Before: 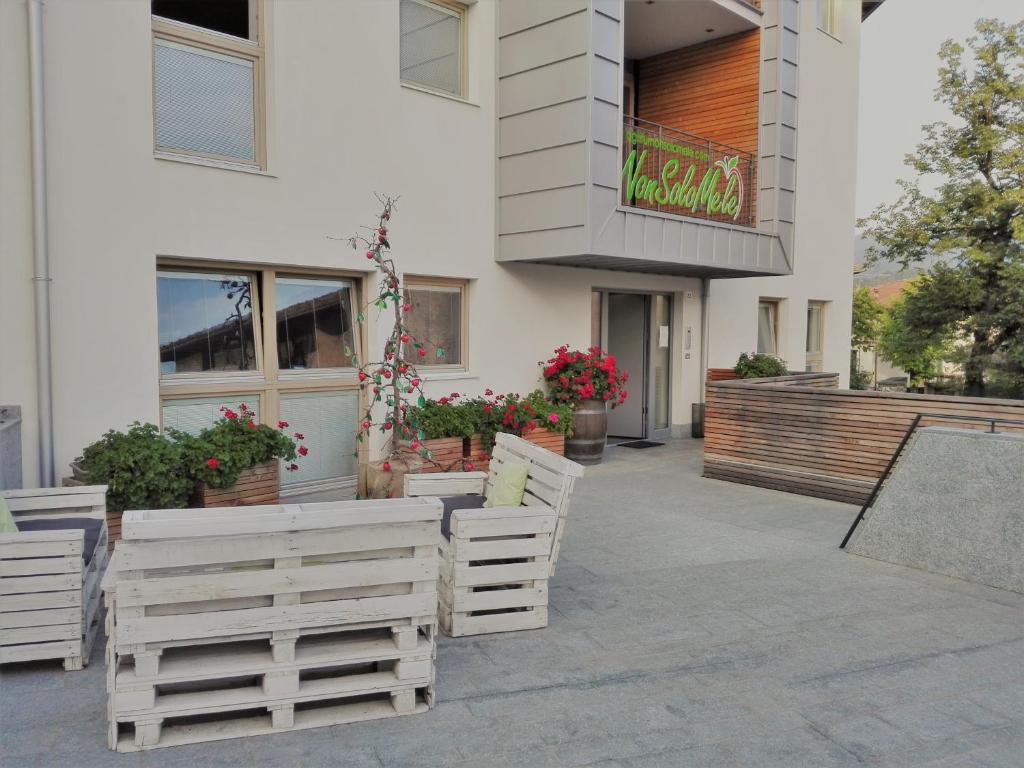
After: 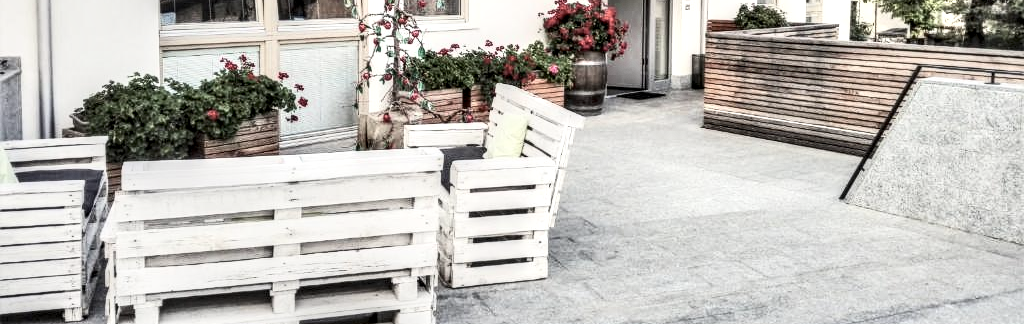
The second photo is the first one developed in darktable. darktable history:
local contrast: highlights 19%, detail 186%
crop: top 45.551%, bottom 12.262%
contrast brightness saturation: contrast 0.57, brightness 0.57, saturation -0.34
